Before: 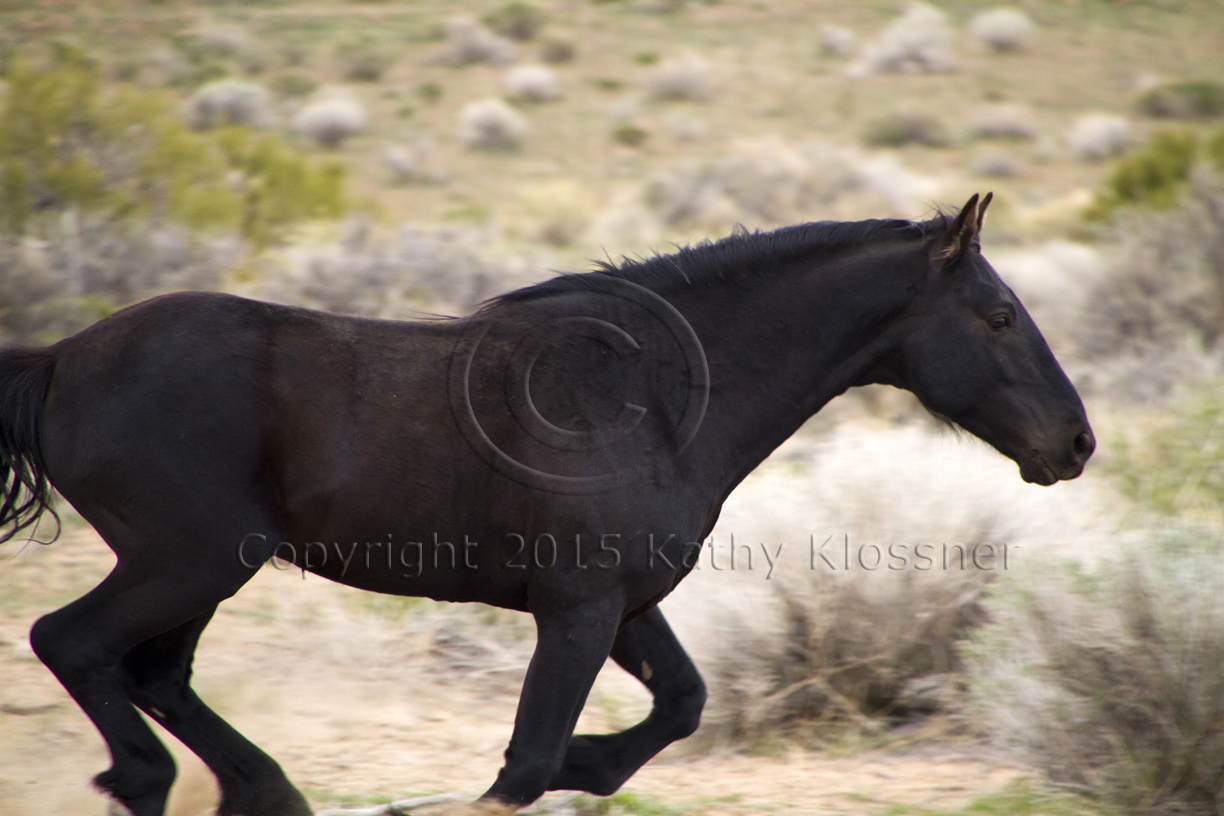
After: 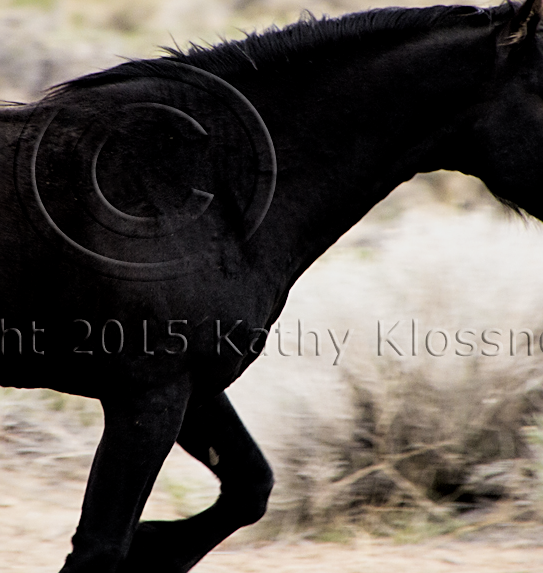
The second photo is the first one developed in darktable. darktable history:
filmic rgb: black relative exposure -5 EV, white relative exposure 3.5 EV, hardness 3.19, contrast 1.3, highlights saturation mix -50%
crop: left 35.432%, top 26.233%, right 20.145%, bottom 3.432%
local contrast: highlights 100%, shadows 100%, detail 120%, midtone range 0.2
sharpen: on, module defaults
